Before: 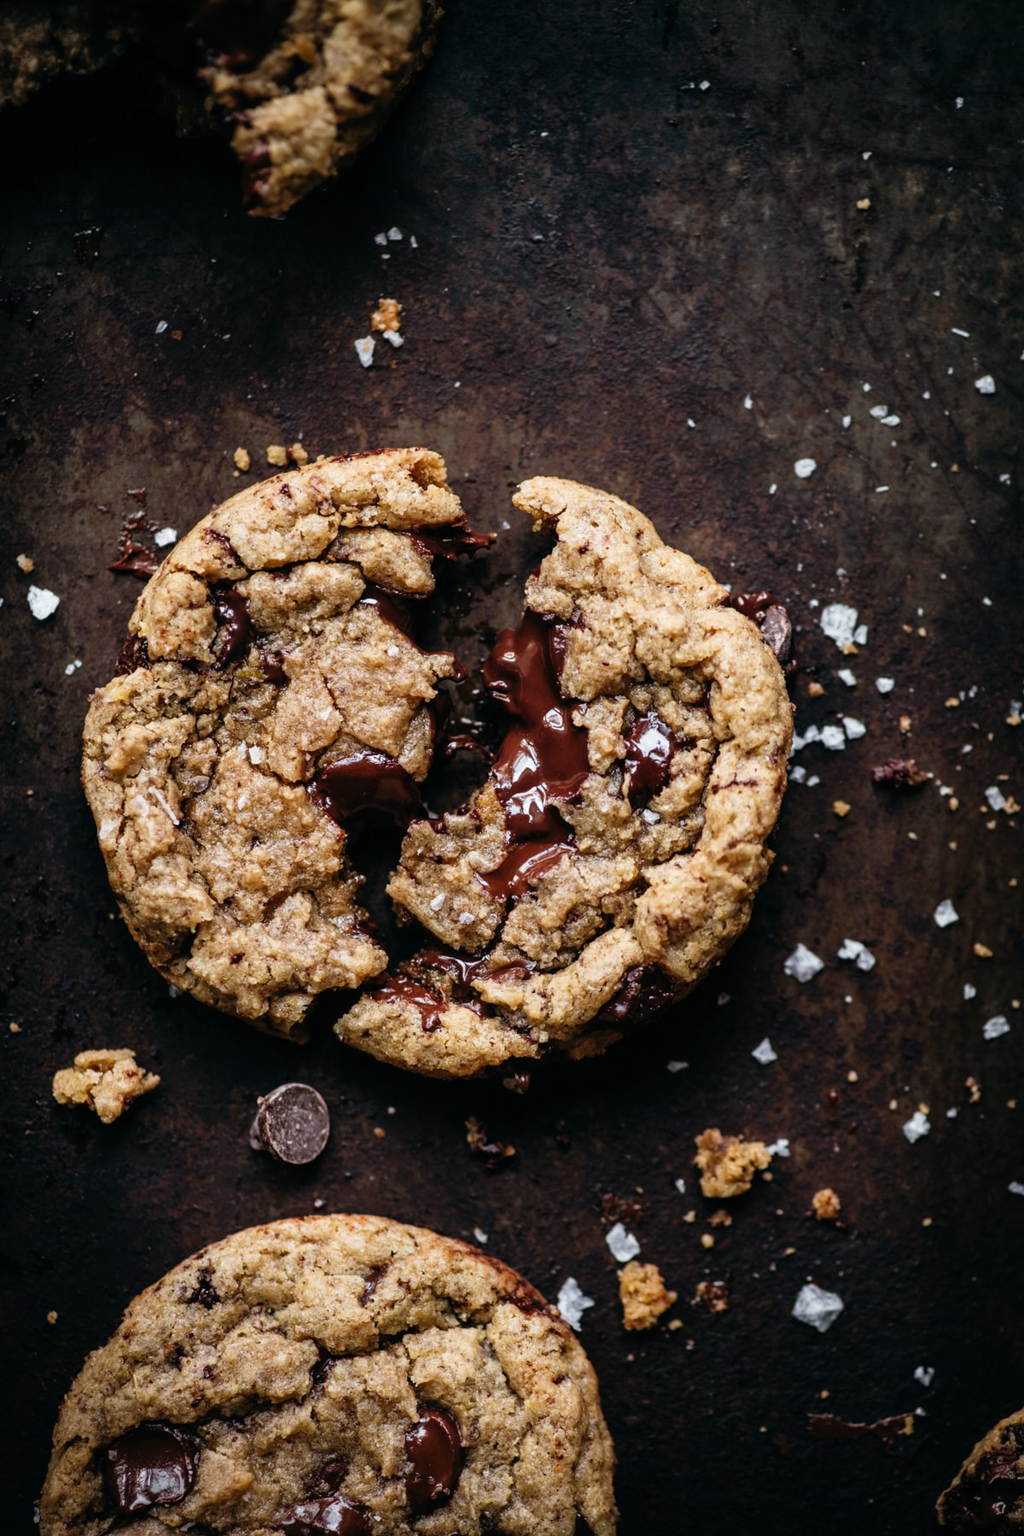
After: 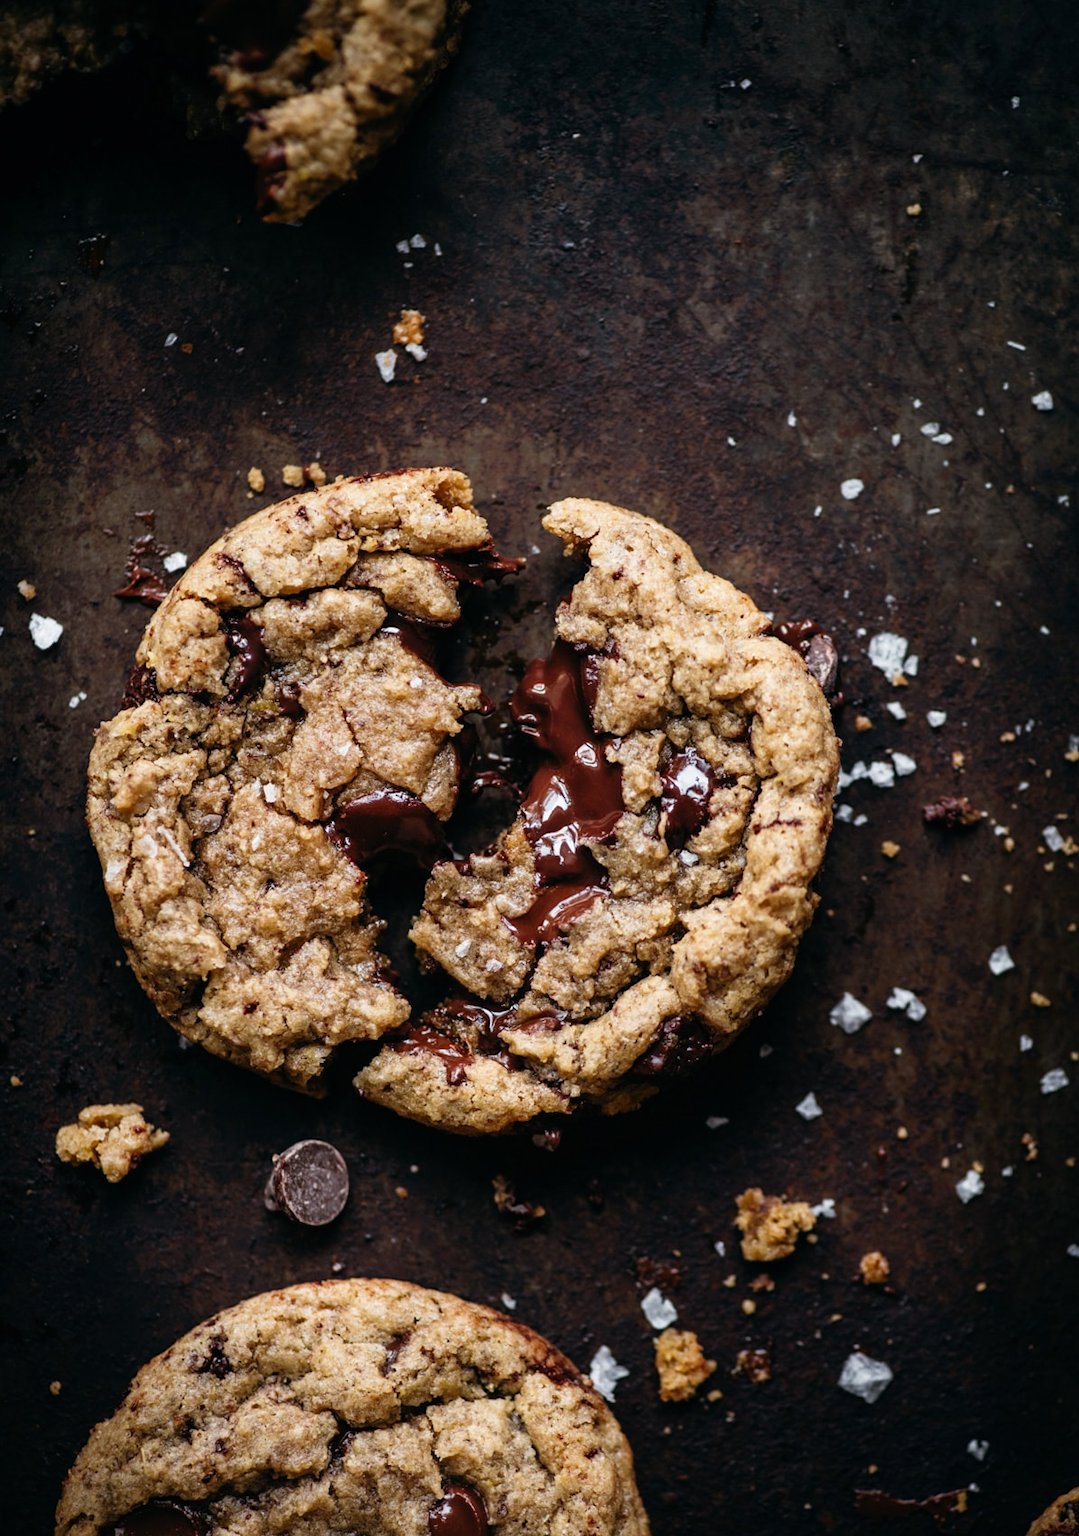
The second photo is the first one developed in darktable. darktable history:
crop: top 0.422%, right 0.265%, bottom 5.065%
shadows and highlights: shadows -22.44, highlights 46.31, highlights color adjustment 42.14%, soften with gaussian
tone equalizer: on, module defaults
